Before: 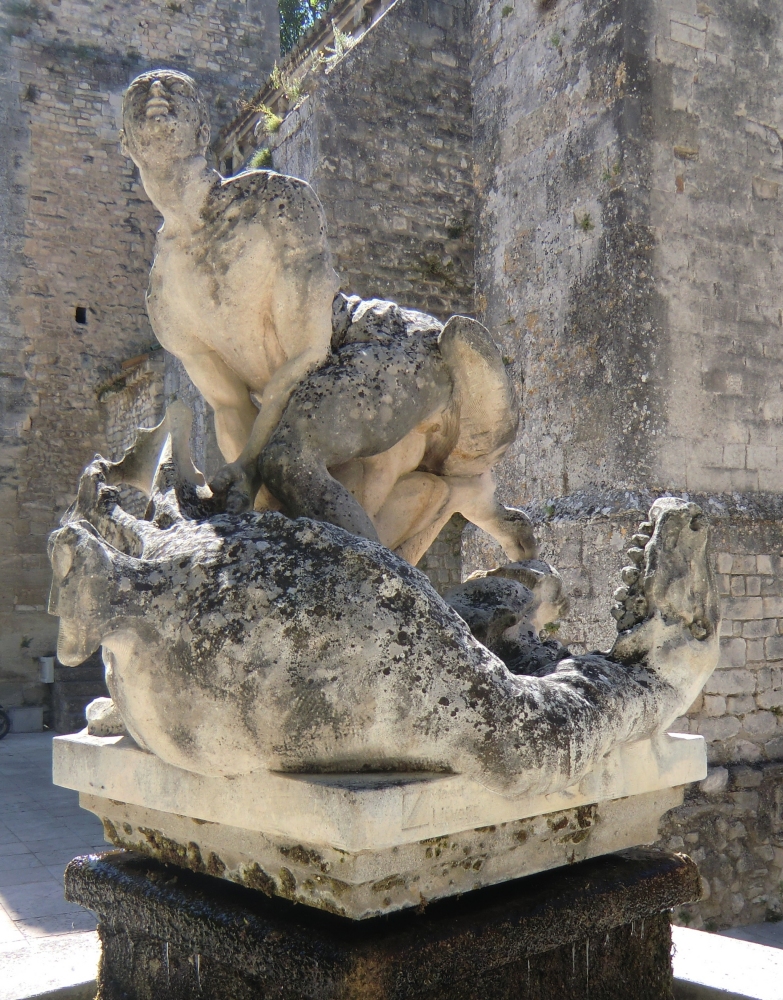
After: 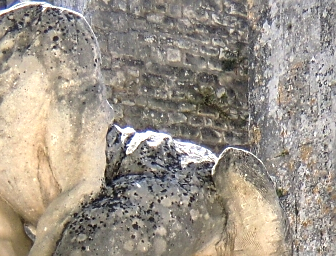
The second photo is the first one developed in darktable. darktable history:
sharpen: on, module defaults
local contrast: on, module defaults
exposure: exposure 0.605 EV, compensate highlight preservation false
crop: left 28.942%, top 16.858%, right 26.735%, bottom 57.52%
shadows and highlights: shadows 47.28, highlights -42.26, soften with gaussian
